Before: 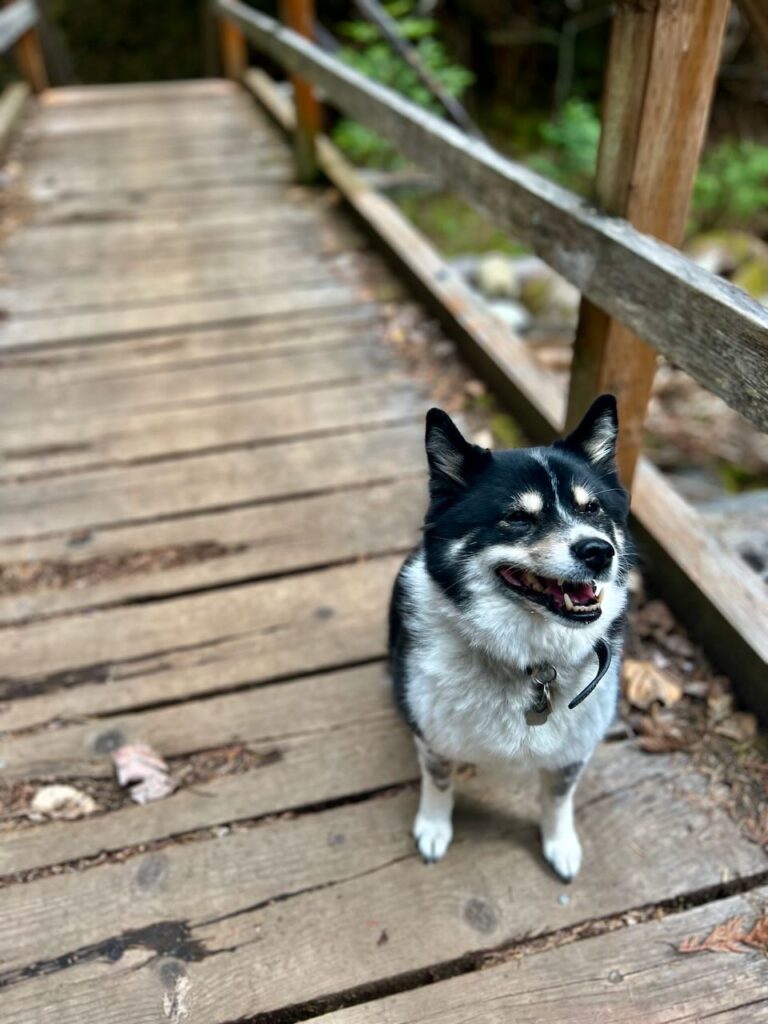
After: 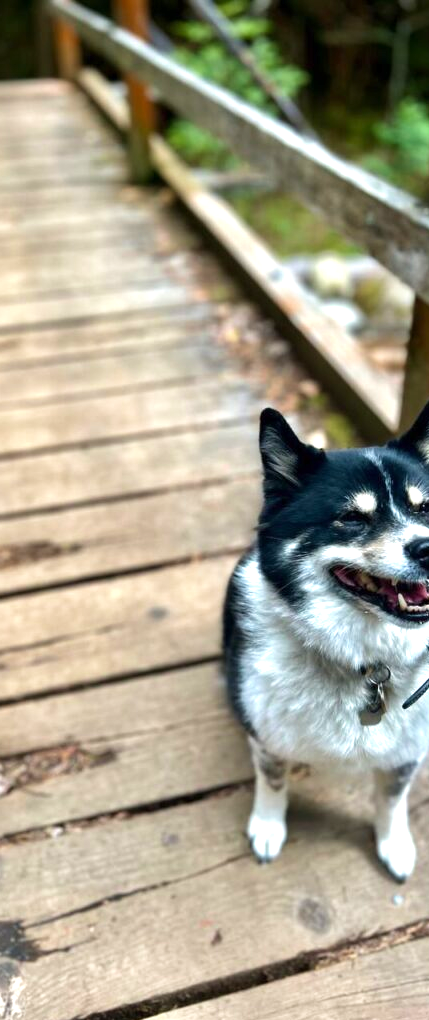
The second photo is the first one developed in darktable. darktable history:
velvia: strength 17%
exposure: exposure 0.6 EV, compensate highlight preservation false
crop: left 21.674%, right 22.086%
